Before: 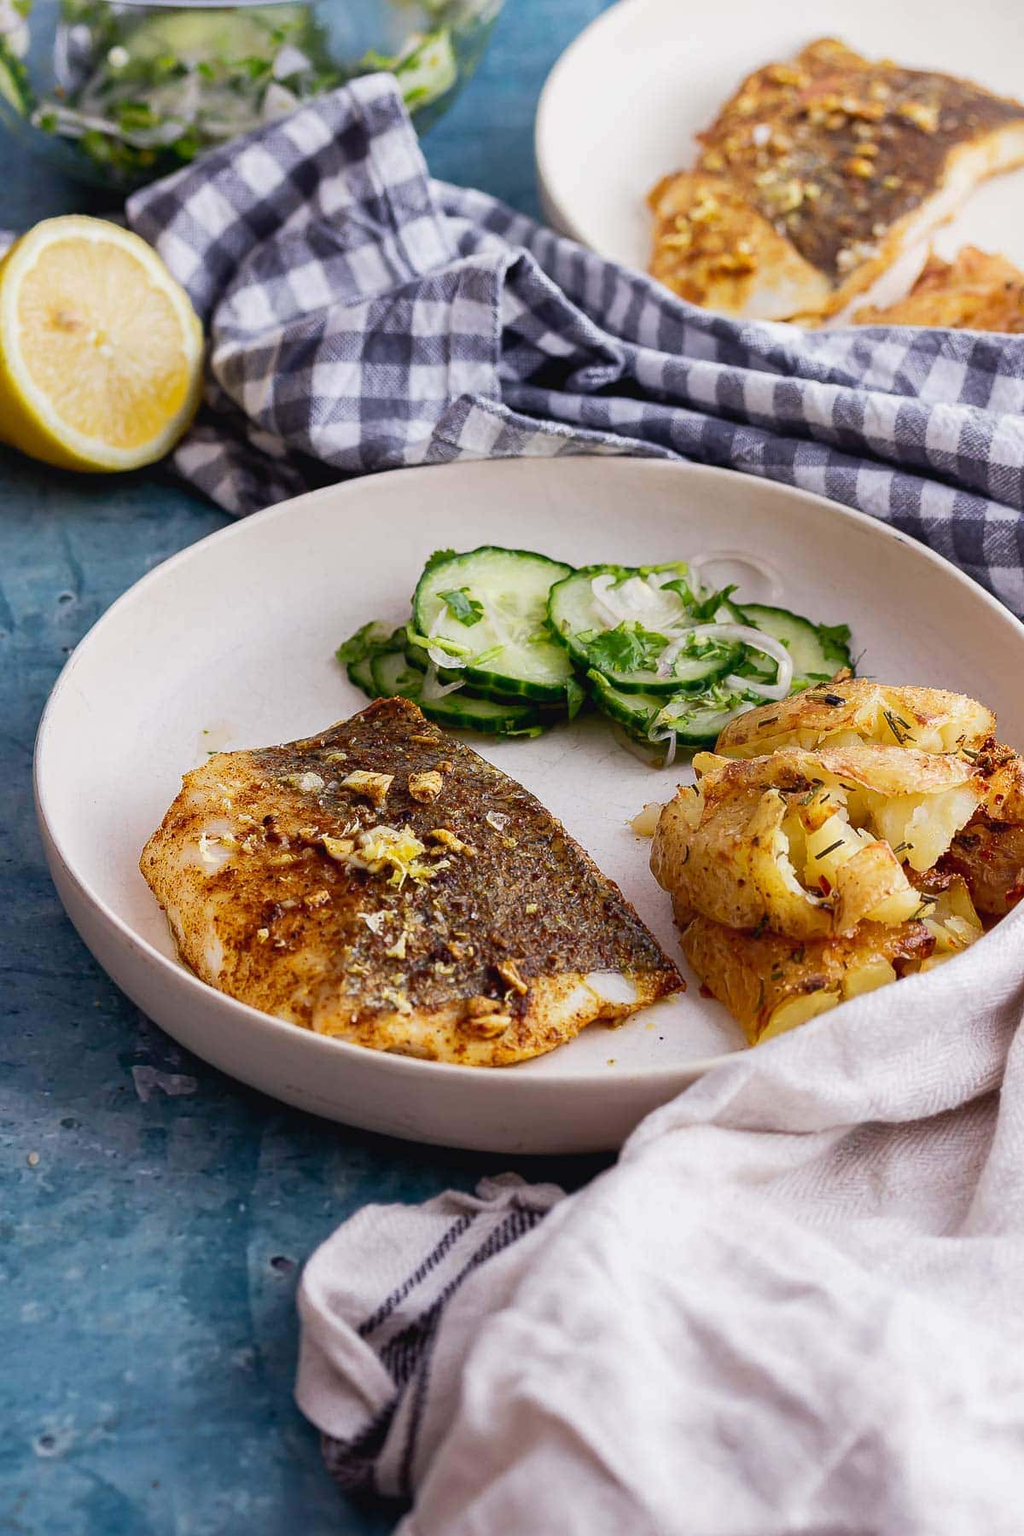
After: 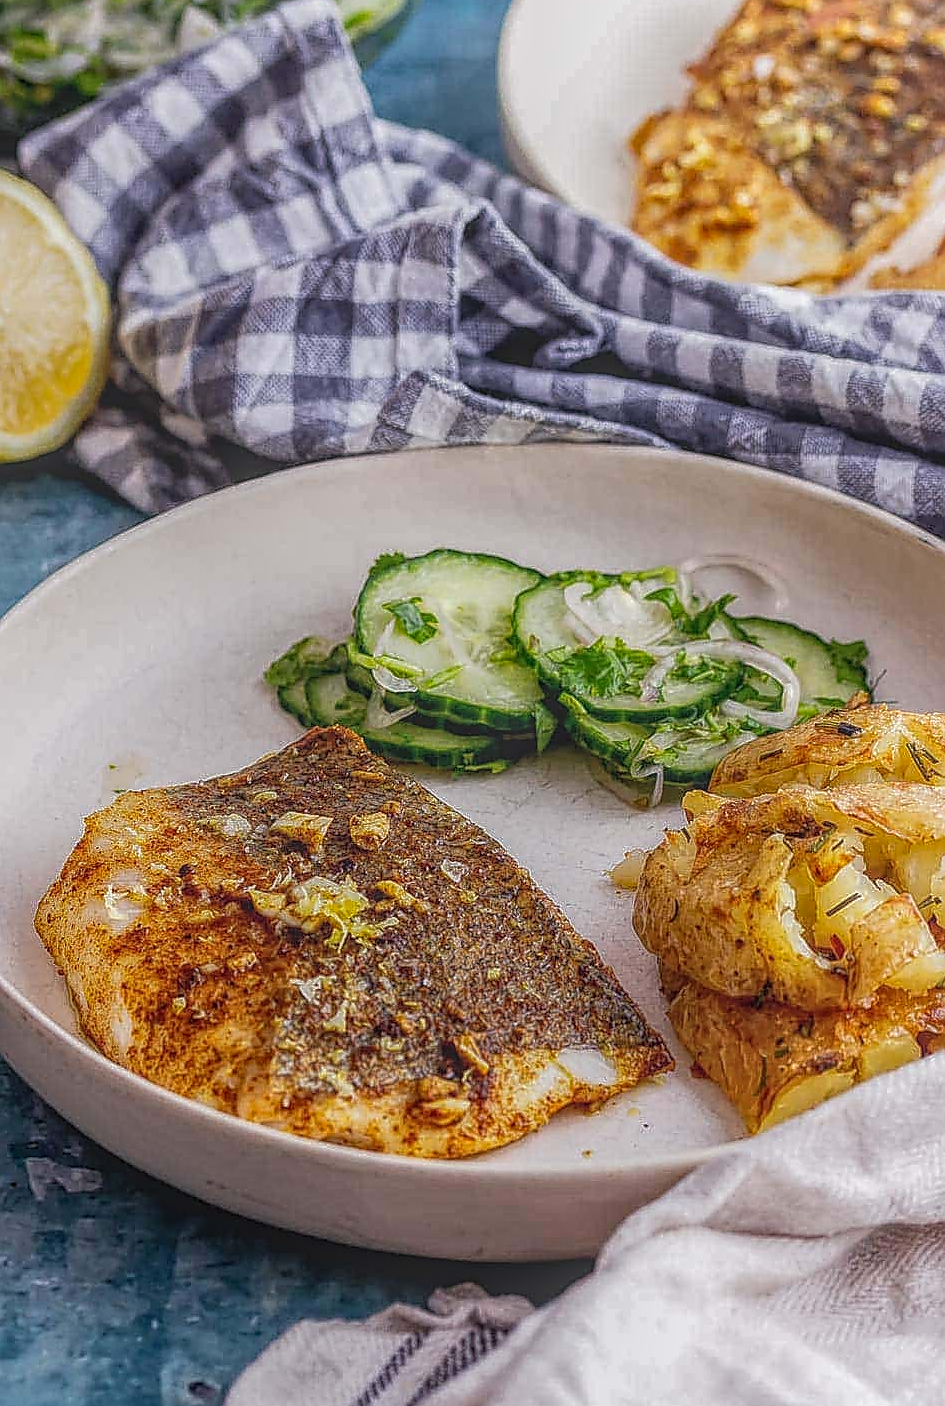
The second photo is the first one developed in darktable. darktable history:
sharpen: radius 1.4, amount 1.25, threshold 0.7
crop and rotate: left 10.77%, top 5.1%, right 10.41%, bottom 16.76%
local contrast: highlights 20%, shadows 30%, detail 200%, midtone range 0.2
